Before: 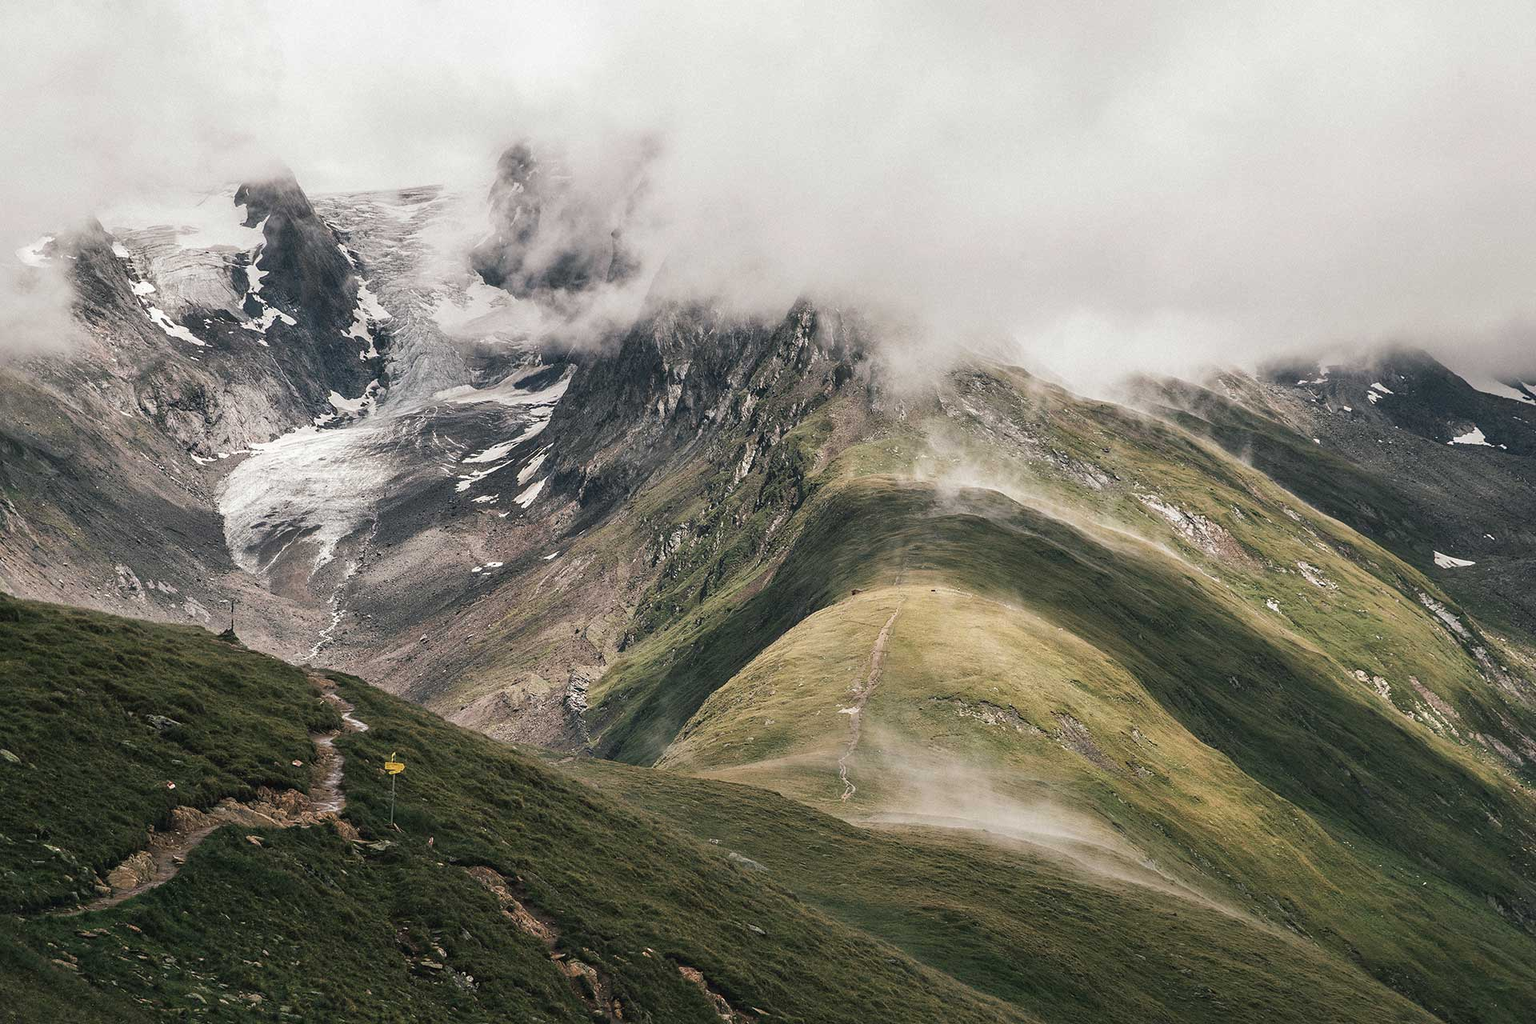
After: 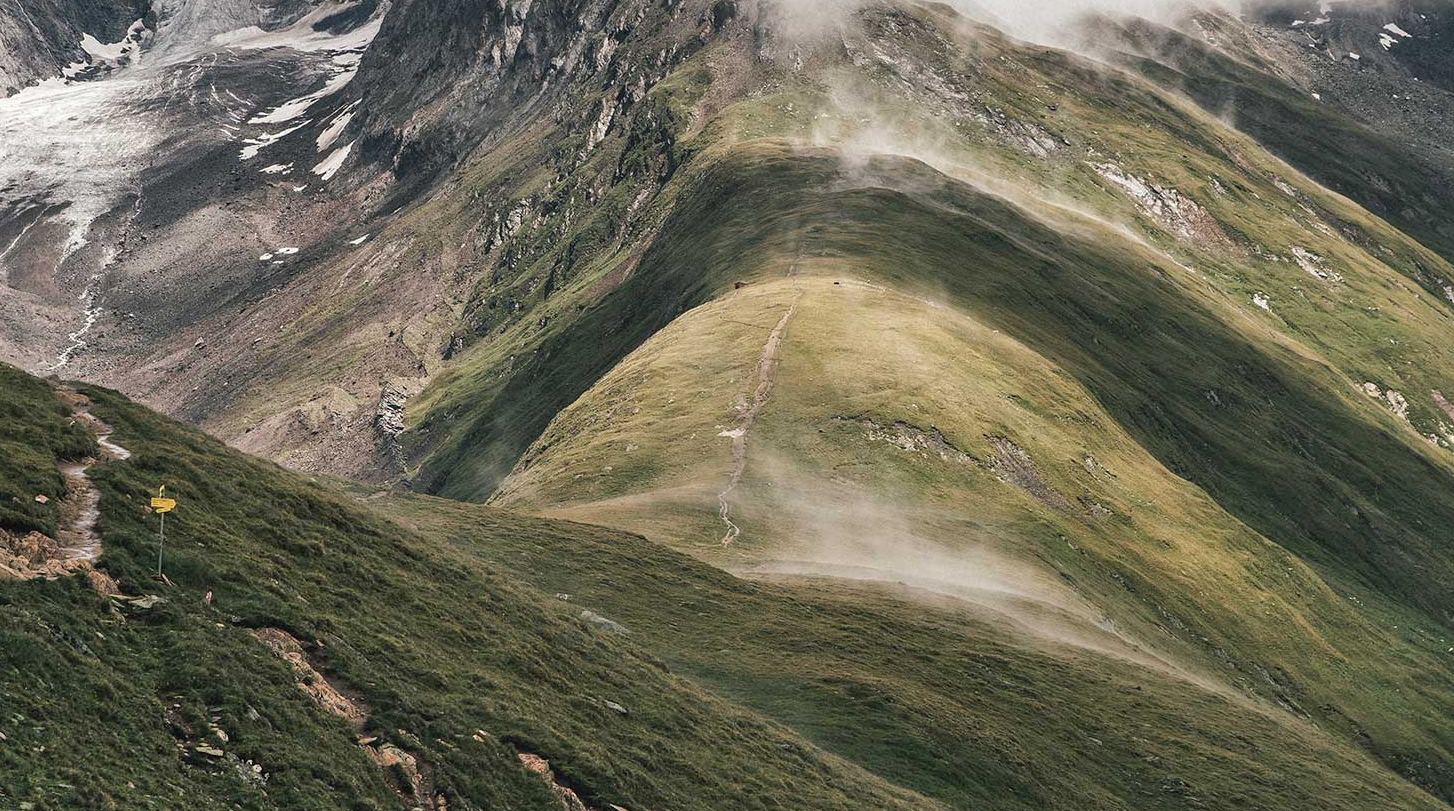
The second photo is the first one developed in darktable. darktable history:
crop and rotate: left 17.215%, top 35.606%, right 7.007%, bottom 0.98%
shadows and highlights: shadows 52.86, highlights color adjustment 32.8%, soften with gaussian
